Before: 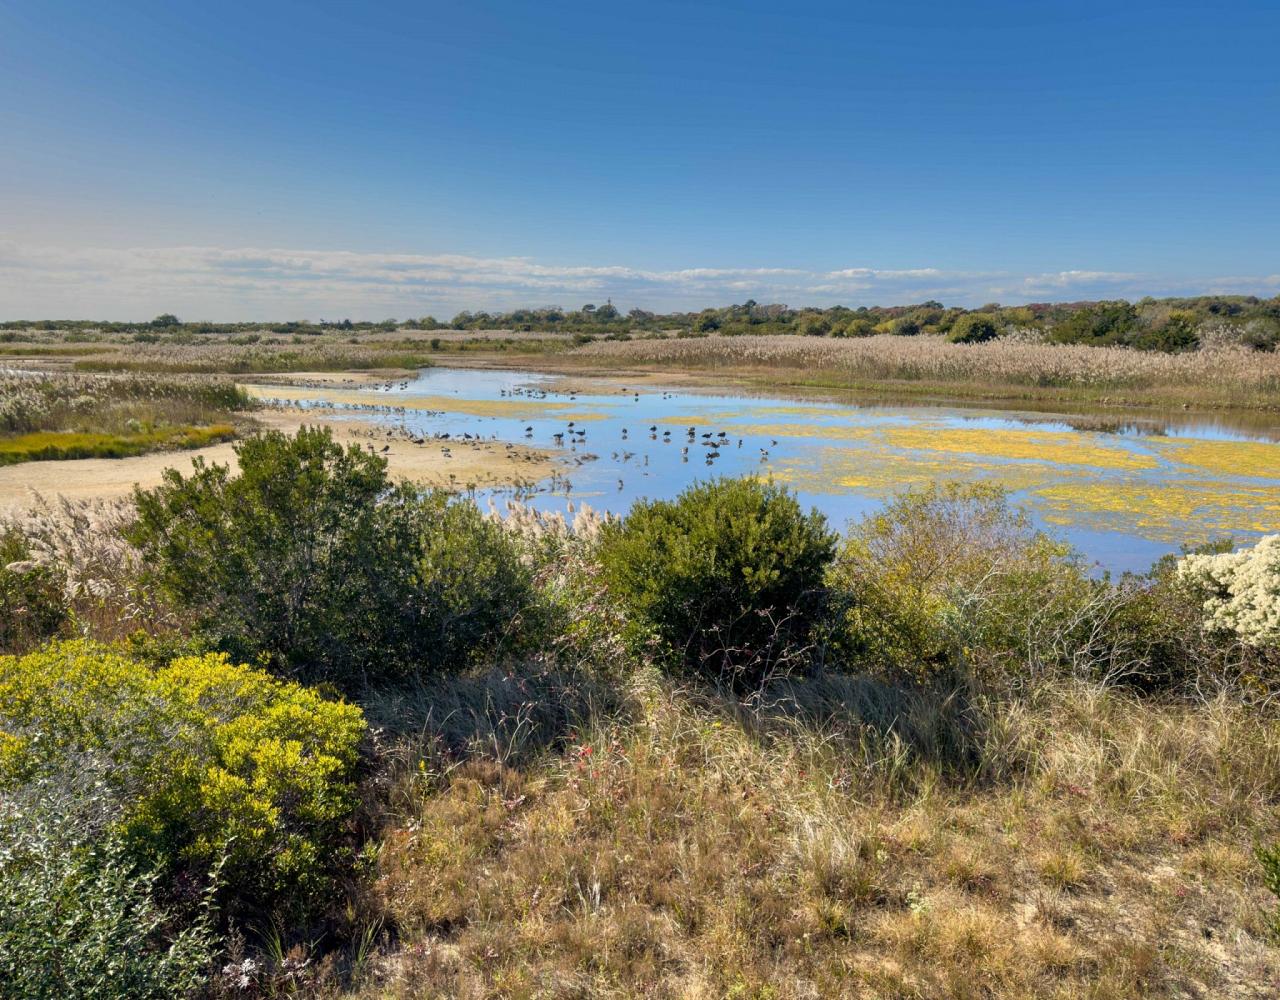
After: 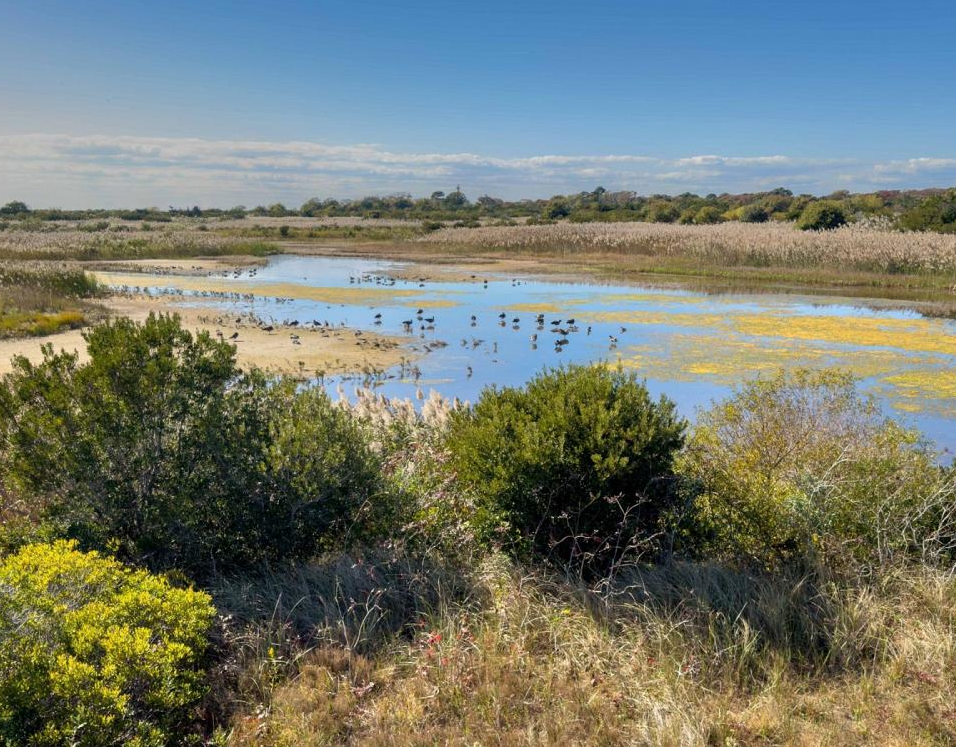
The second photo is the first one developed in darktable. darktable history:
crop and rotate: left 11.831%, top 11.346%, right 13.429%, bottom 13.899%
shadows and highlights: radius 337.17, shadows 29.01, soften with gaussian
